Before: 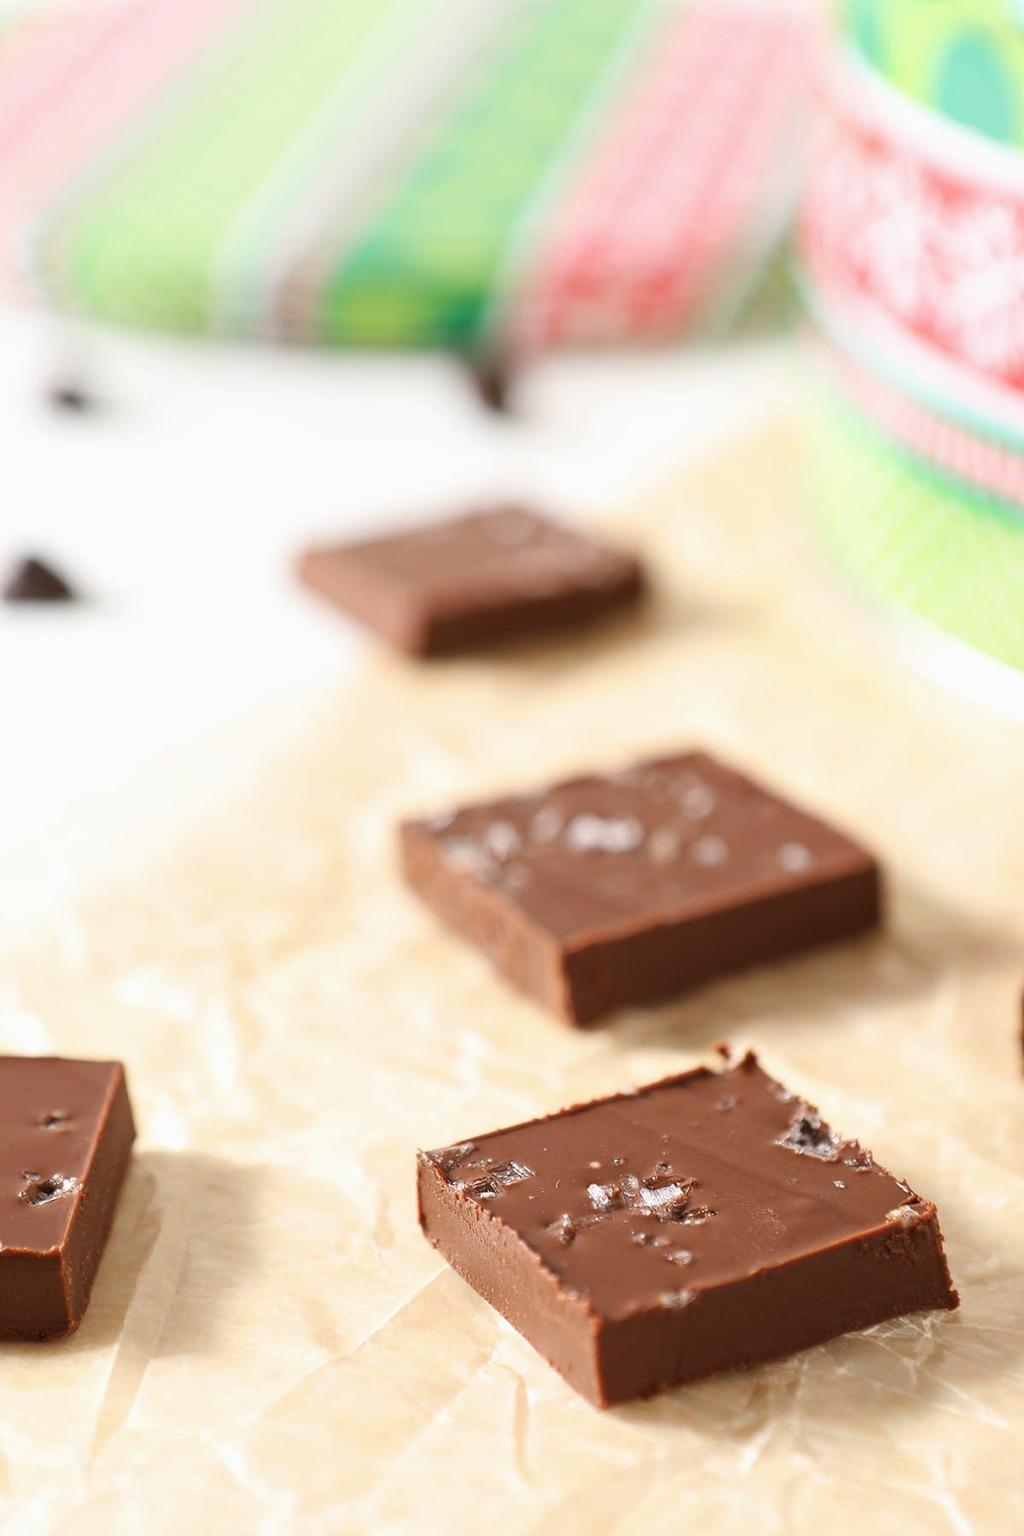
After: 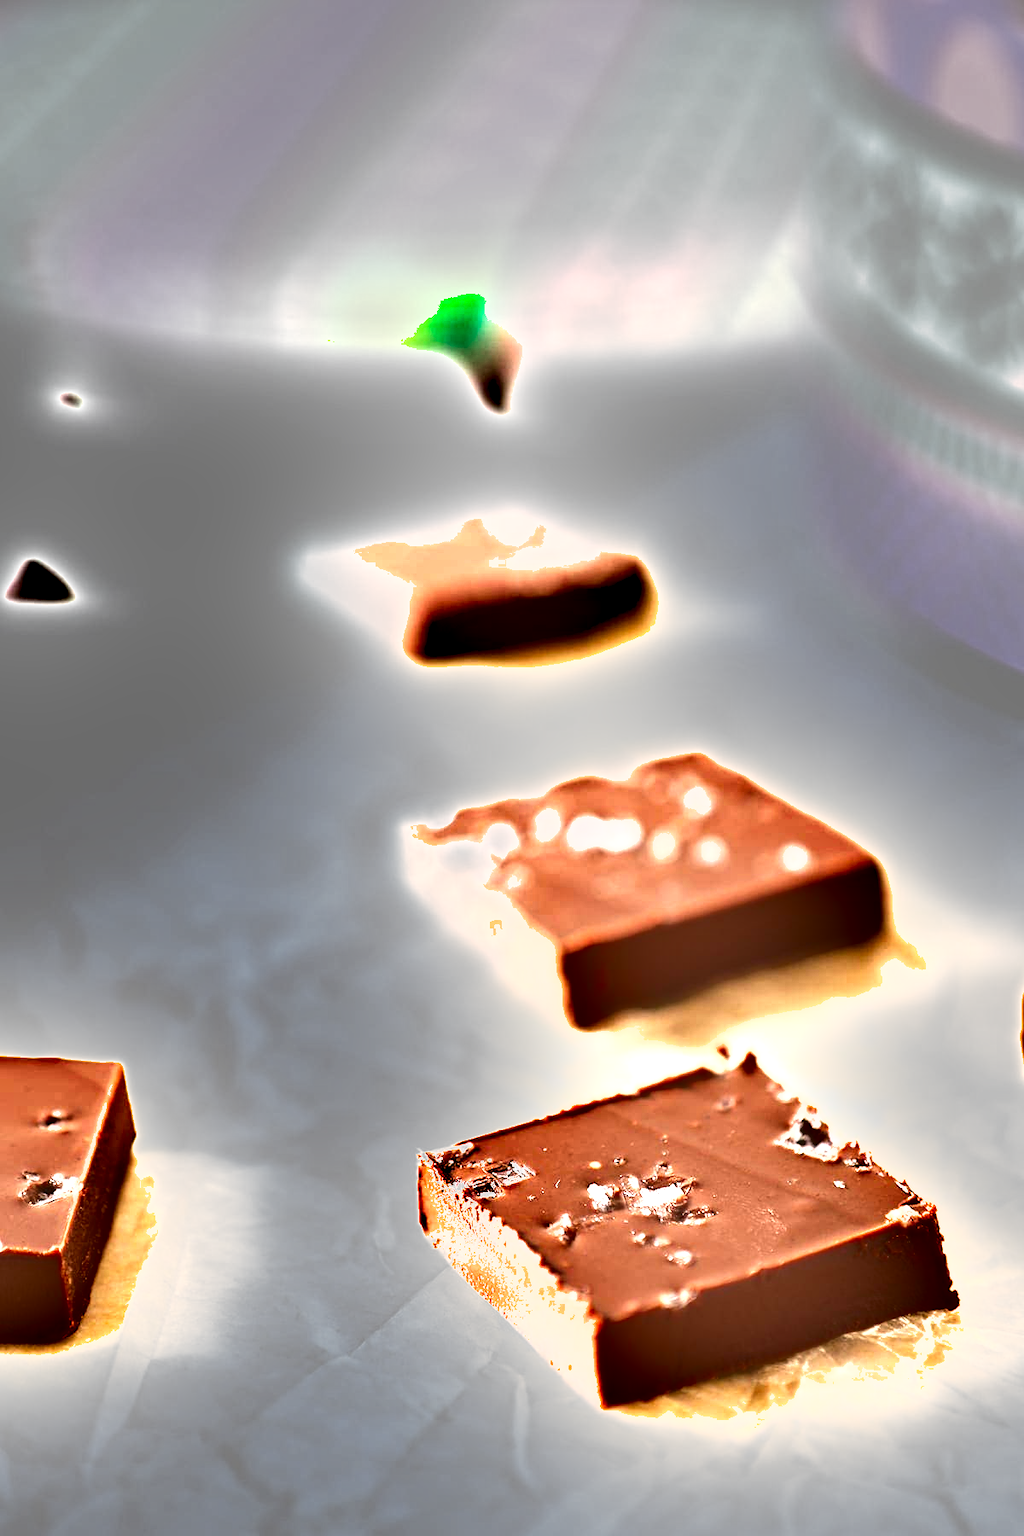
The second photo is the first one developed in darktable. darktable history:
shadows and highlights: white point adjustment 1, soften with gaussian
exposure: black level correction 0, exposure 1.675 EV, compensate exposure bias true, compensate highlight preservation false
